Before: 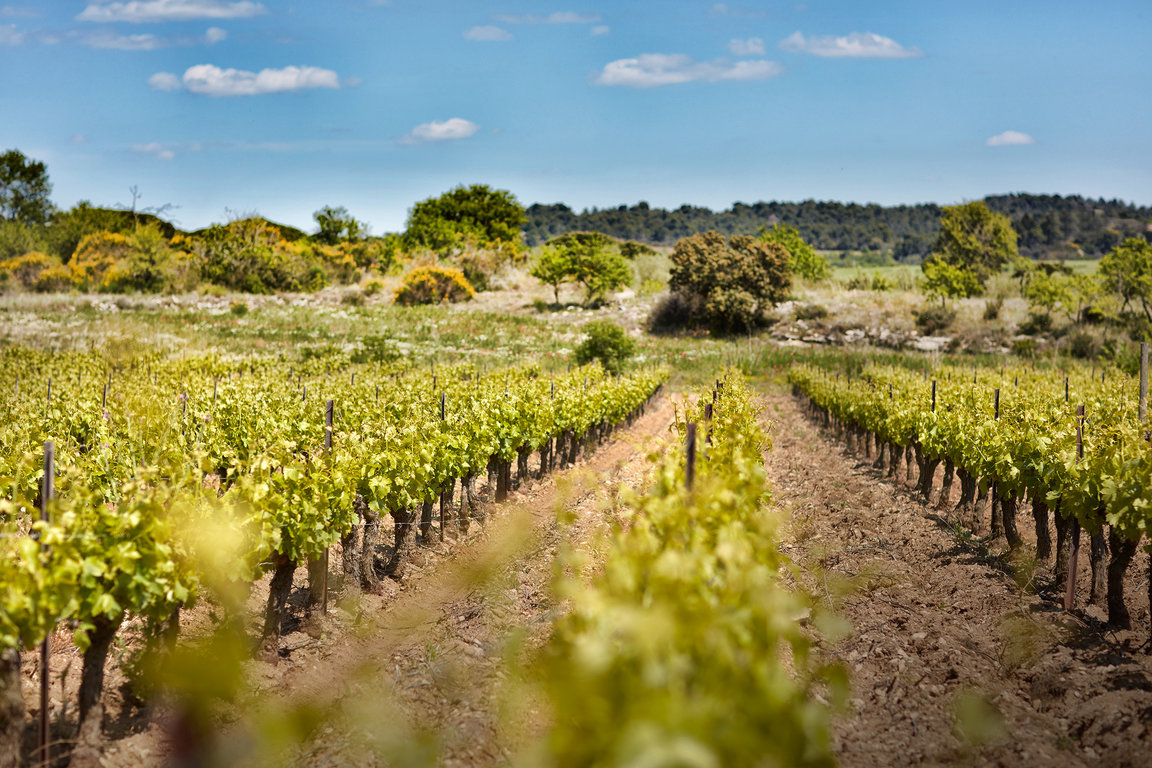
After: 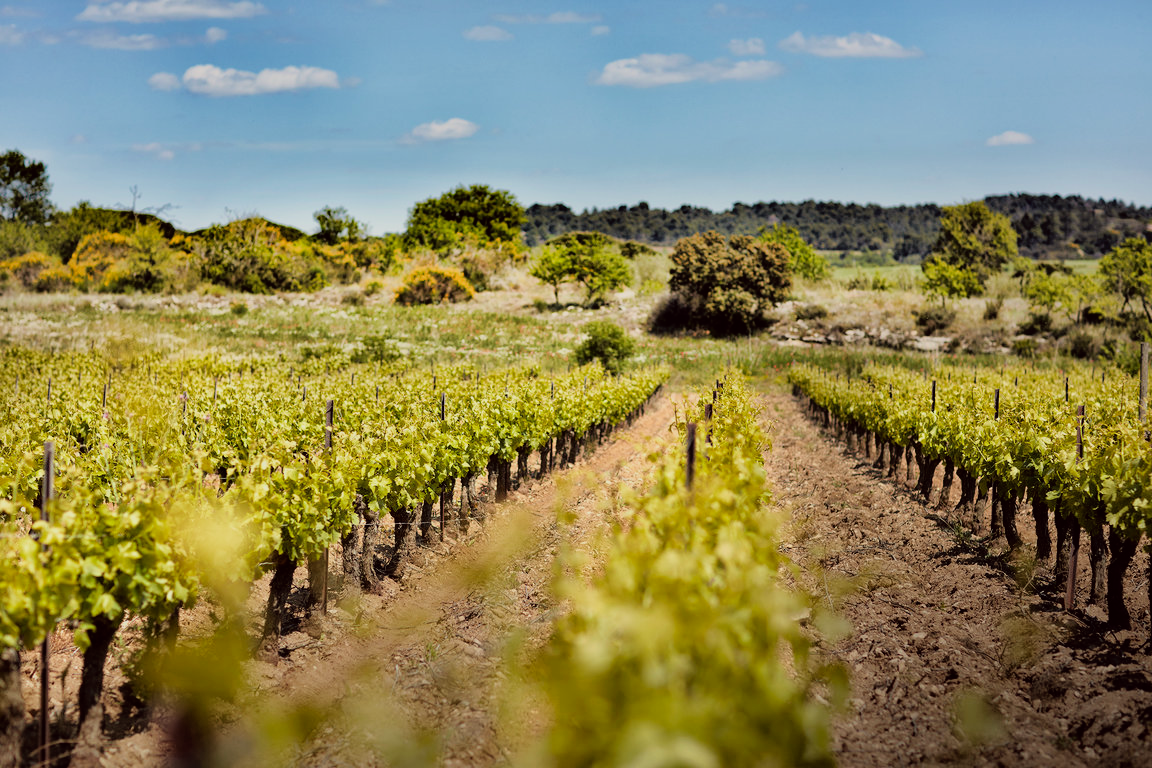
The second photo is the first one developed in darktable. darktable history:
filmic rgb: black relative exposure -7.75 EV, white relative exposure 4.4 EV, threshold 3 EV, hardness 3.76, latitude 50%, contrast 1.1, color science v5 (2021), contrast in shadows safe, contrast in highlights safe, enable highlight reconstruction true
color correction: highlights a* -0.95, highlights b* 4.5, shadows a* 3.55
